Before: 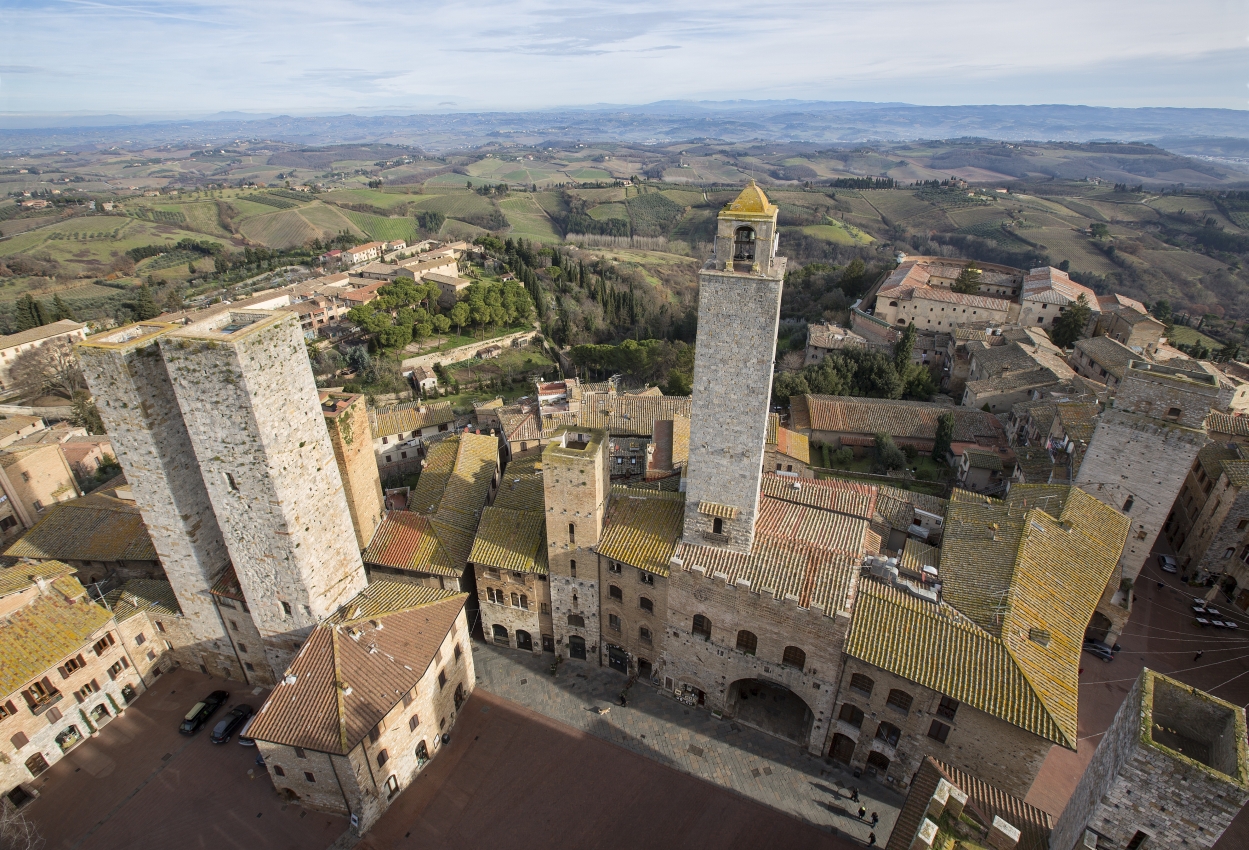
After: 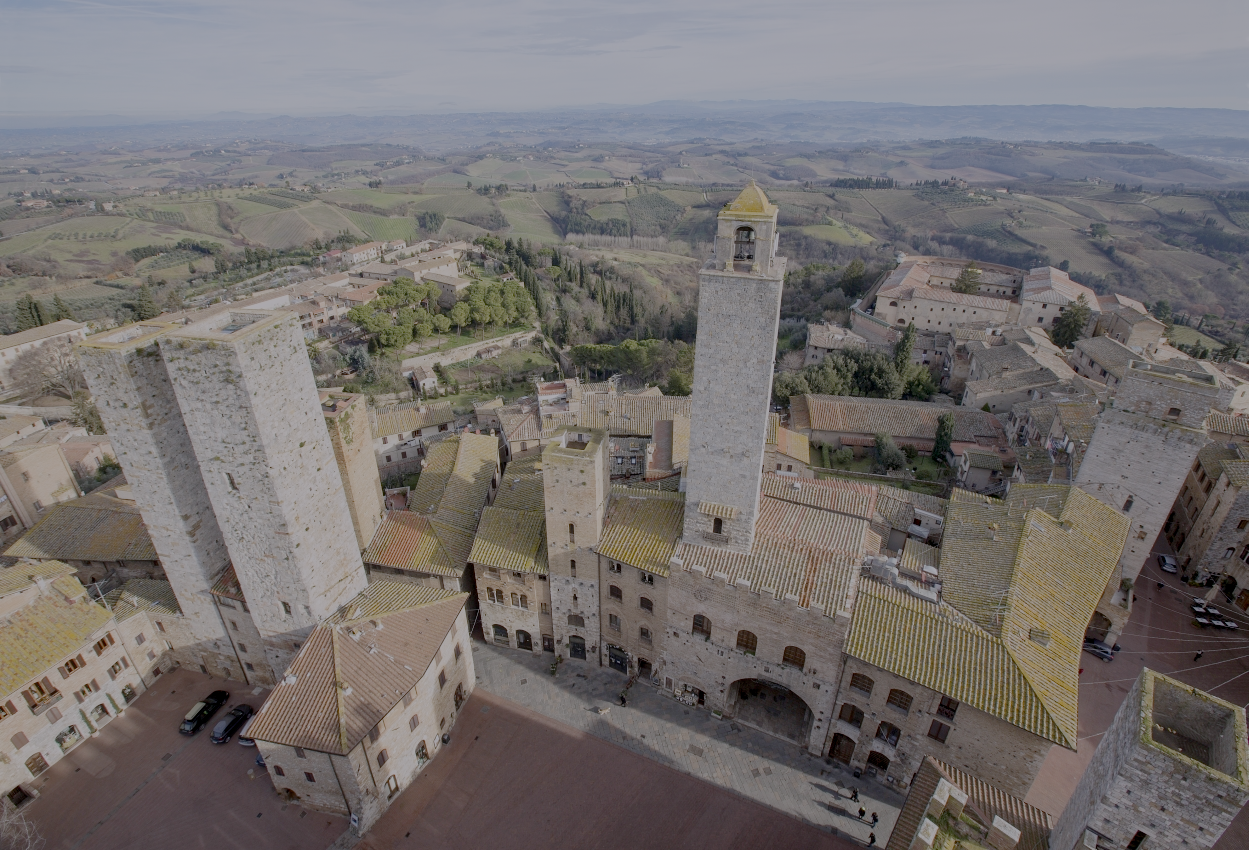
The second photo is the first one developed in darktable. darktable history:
white balance: red 1.004, blue 1.096
filmic rgb: white relative exposure 8 EV, threshold 3 EV, structure ↔ texture 100%, target black luminance 0%, hardness 2.44, latitude 76.53%, contrast 0.562, shadows ↔ highlights balance 0%, preserve chrominance no, color science v4 (2020), iterations of high-quality reconstruction 10, type of noise poissonian, enable highlight reconstruction true
